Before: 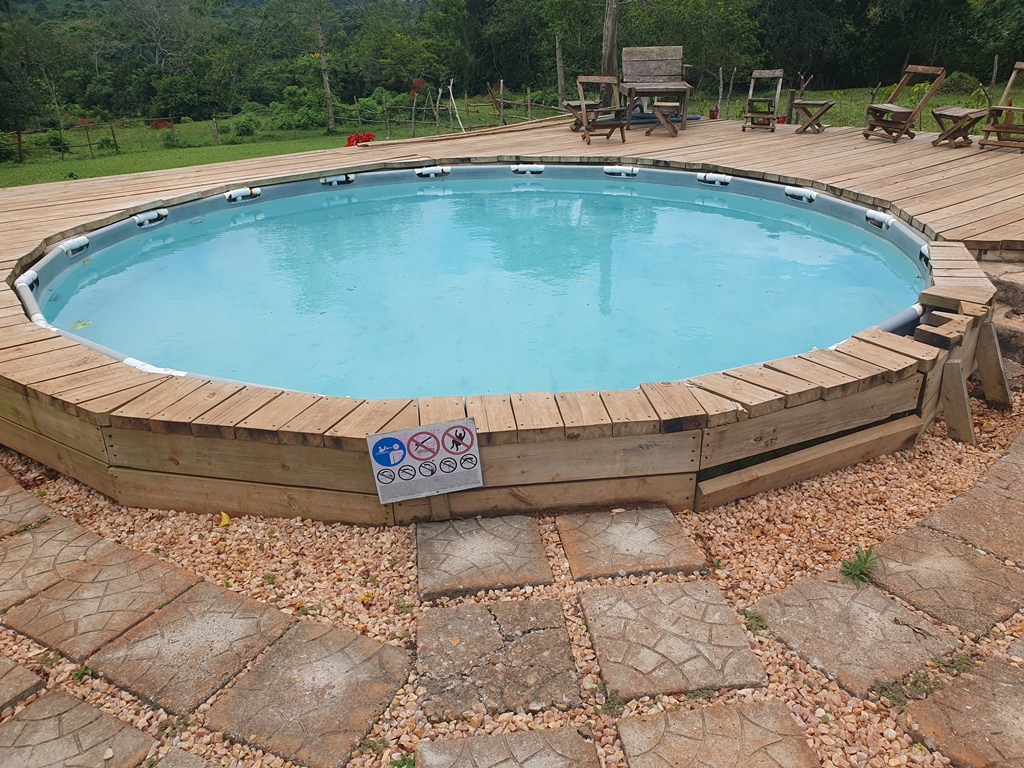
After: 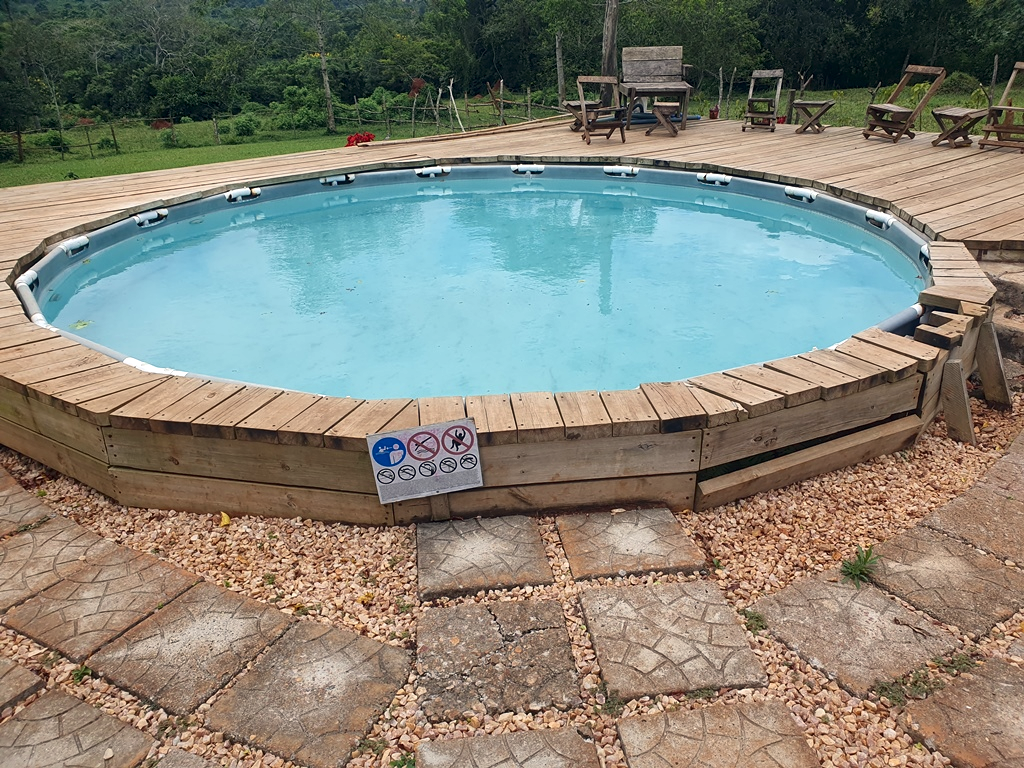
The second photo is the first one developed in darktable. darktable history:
local contrast: mode bilateral grid, contrast 25, coarseness 60, detail 151%, midtone range 0.2
color correction: highlights a* 0.49, highlights b* 2.67, shadows a* -0.982, shadows b* -4.49
